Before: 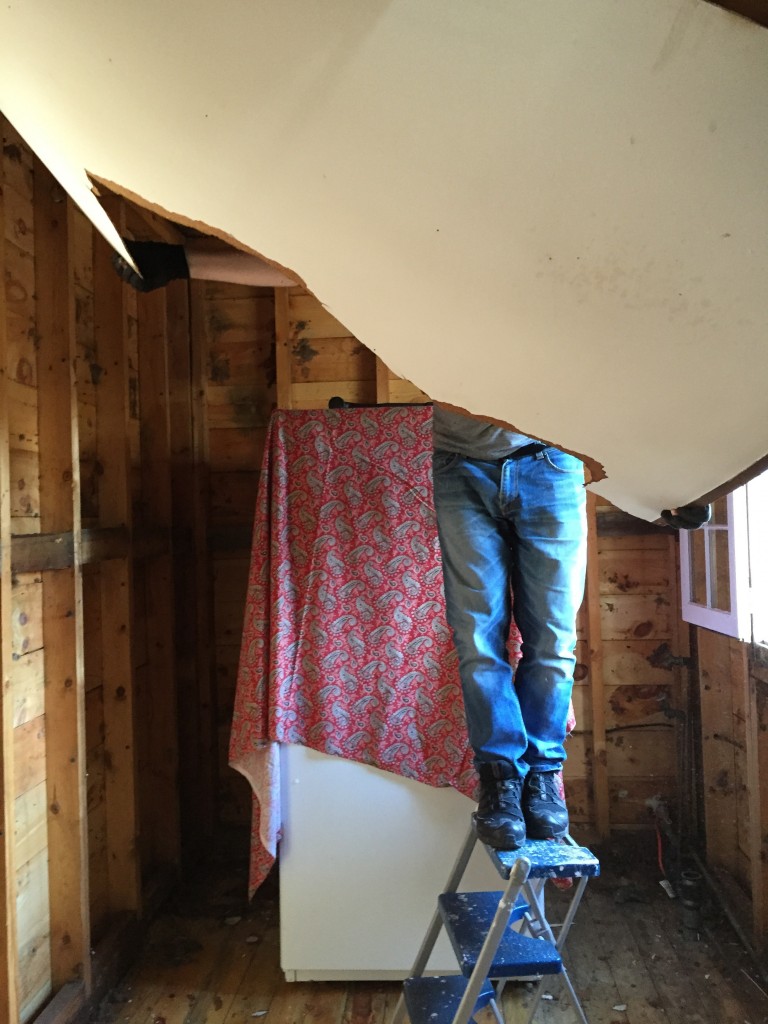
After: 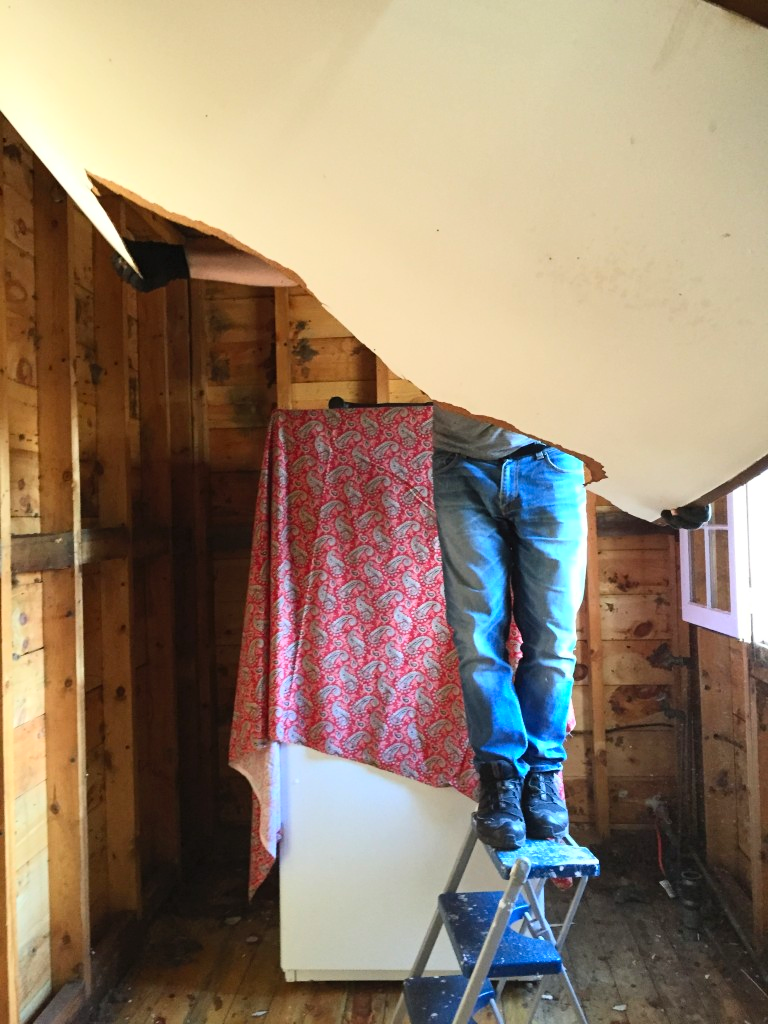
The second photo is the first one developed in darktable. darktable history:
contrast brightness saturation: contrast 0.2, brightness 0.16, saturation 0.22
base curve: curves: ch0 [(0, 0) (0.472, 0.508) (1, 1)]
